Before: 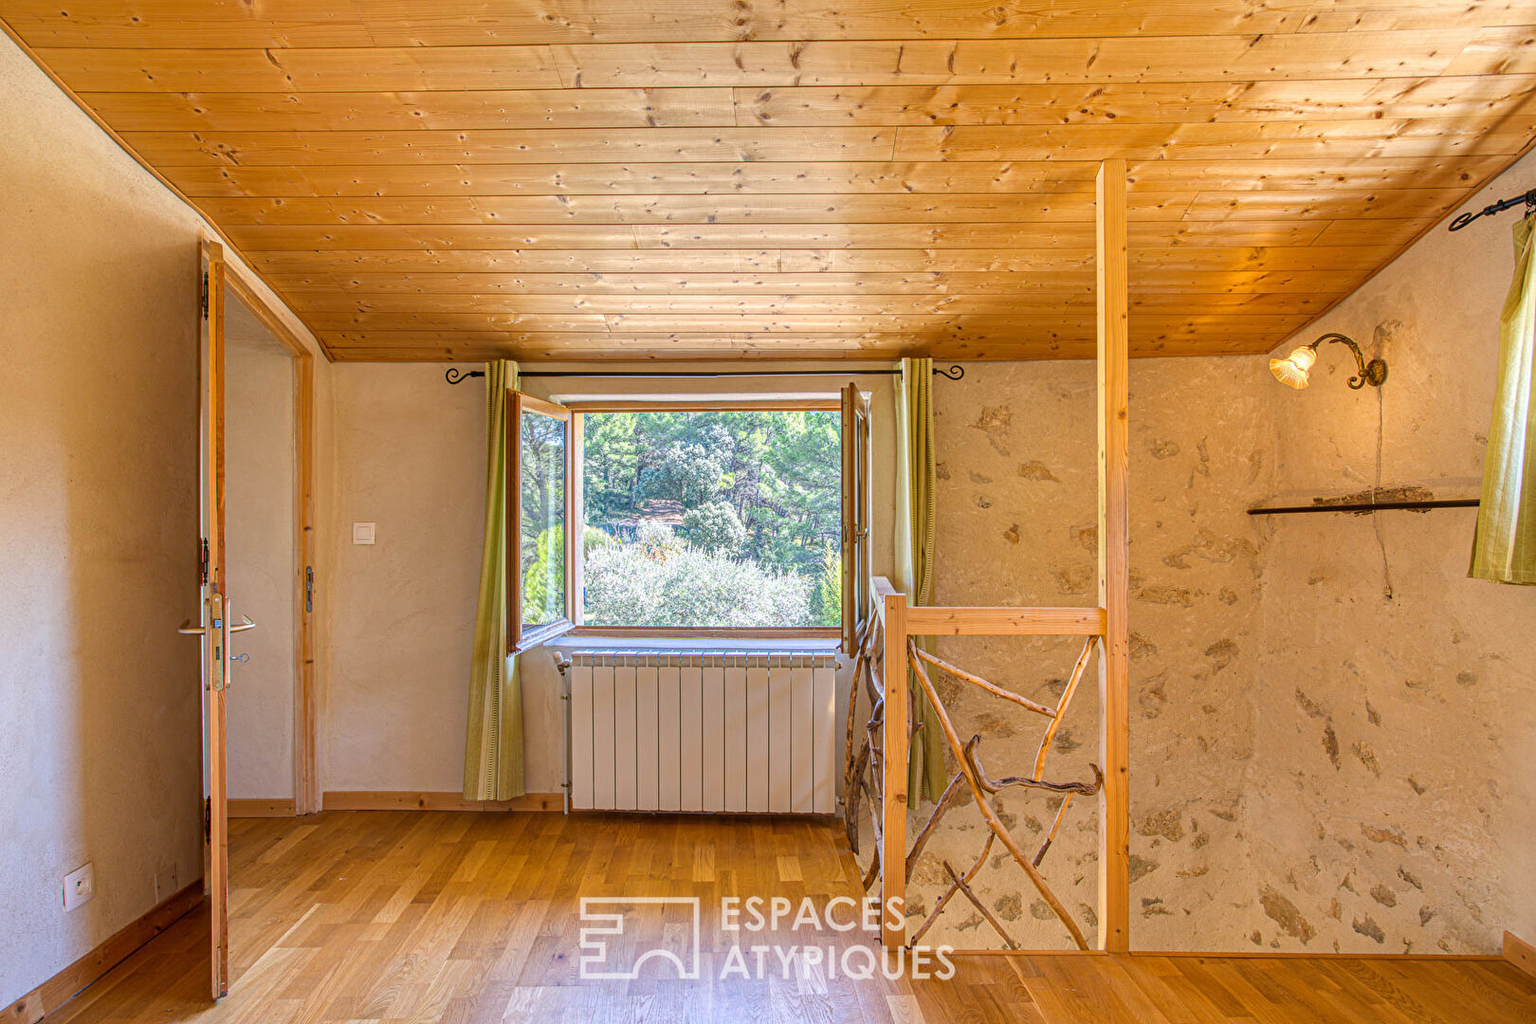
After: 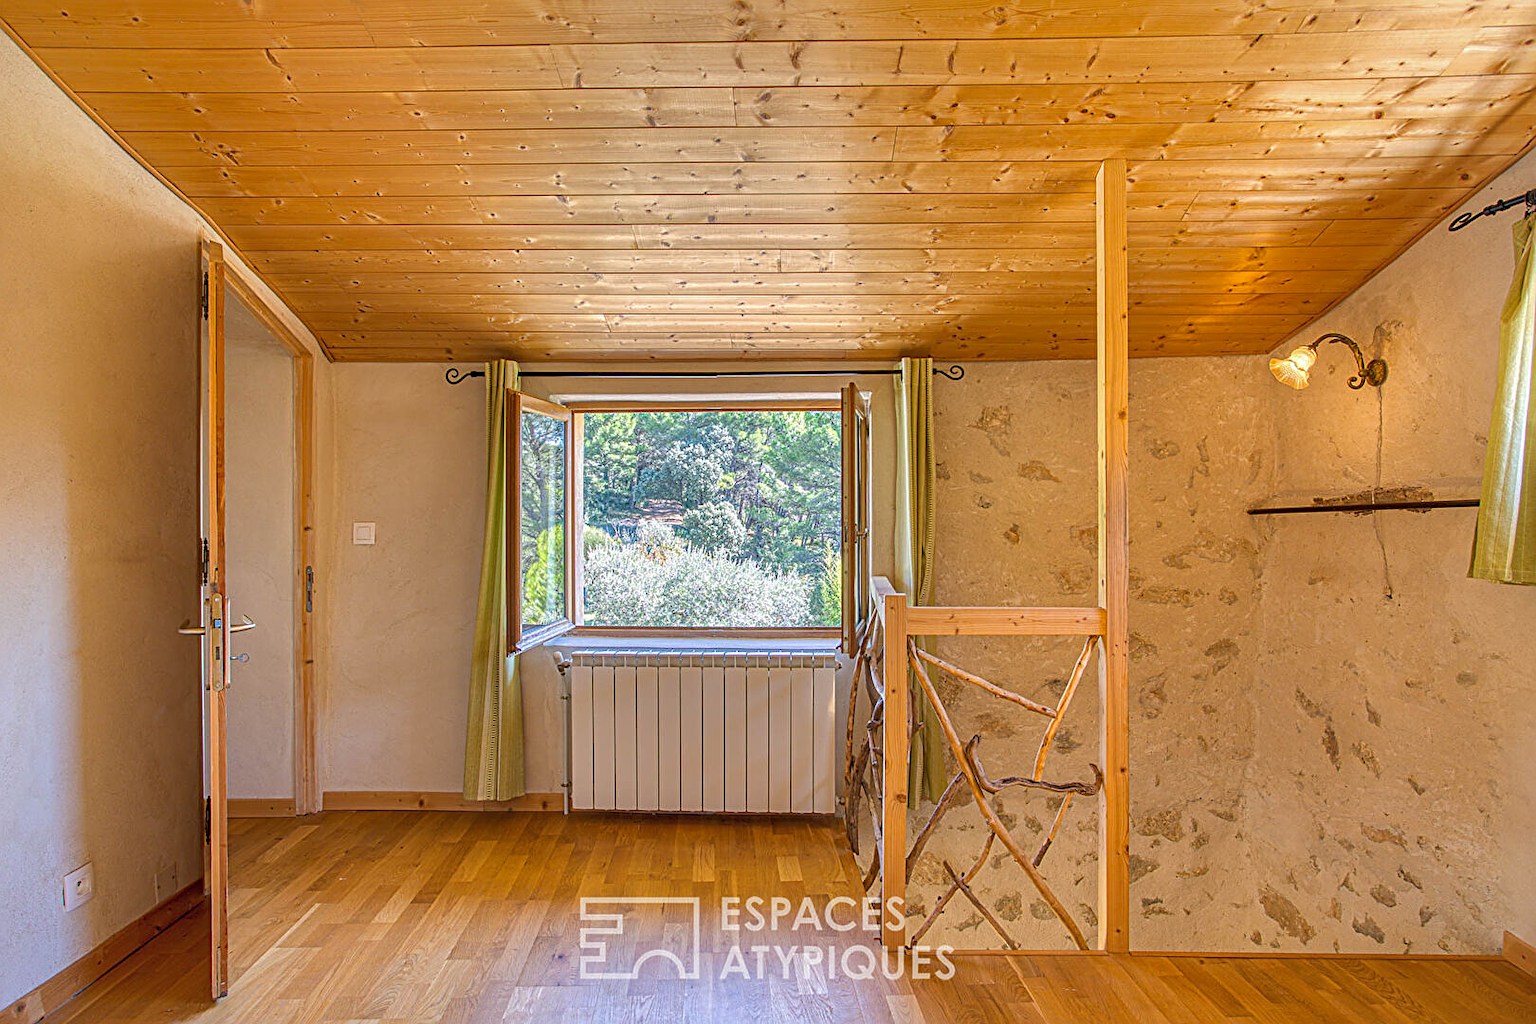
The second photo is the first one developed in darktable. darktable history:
shadows and highlights: on, module defaults
sharpen: amount 0.475
